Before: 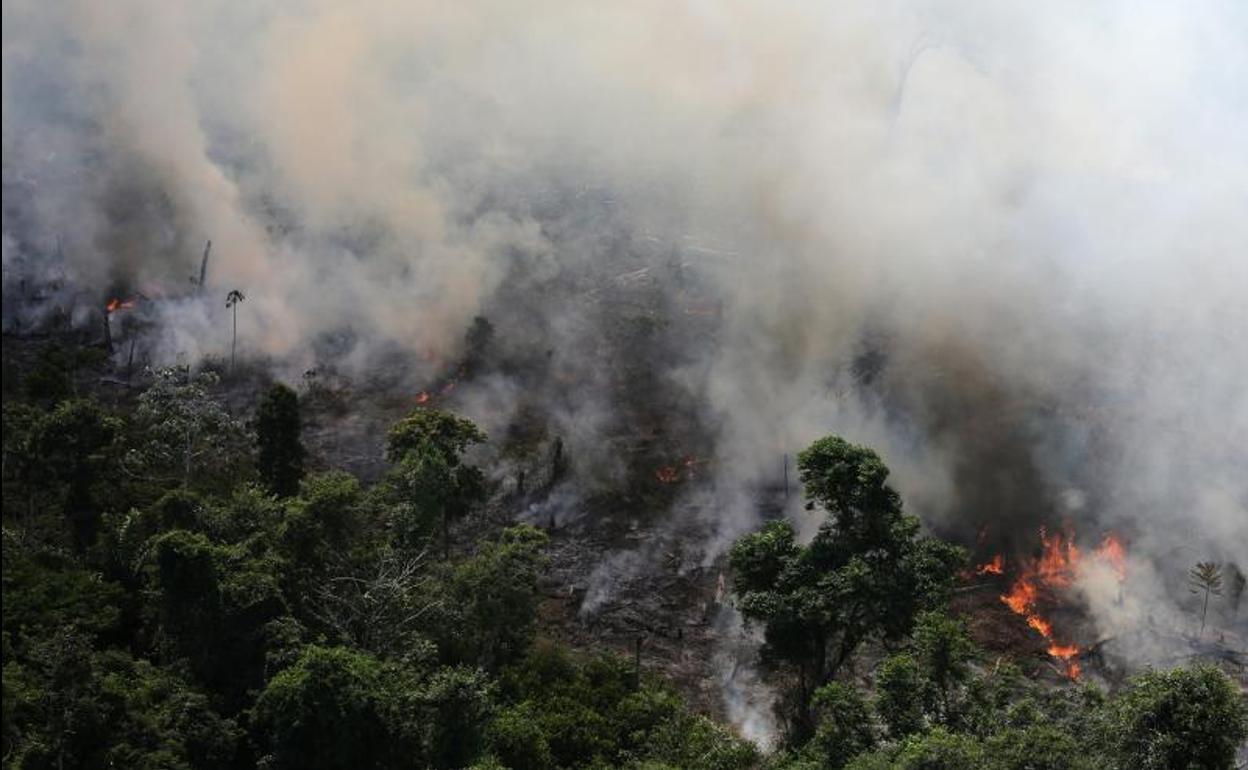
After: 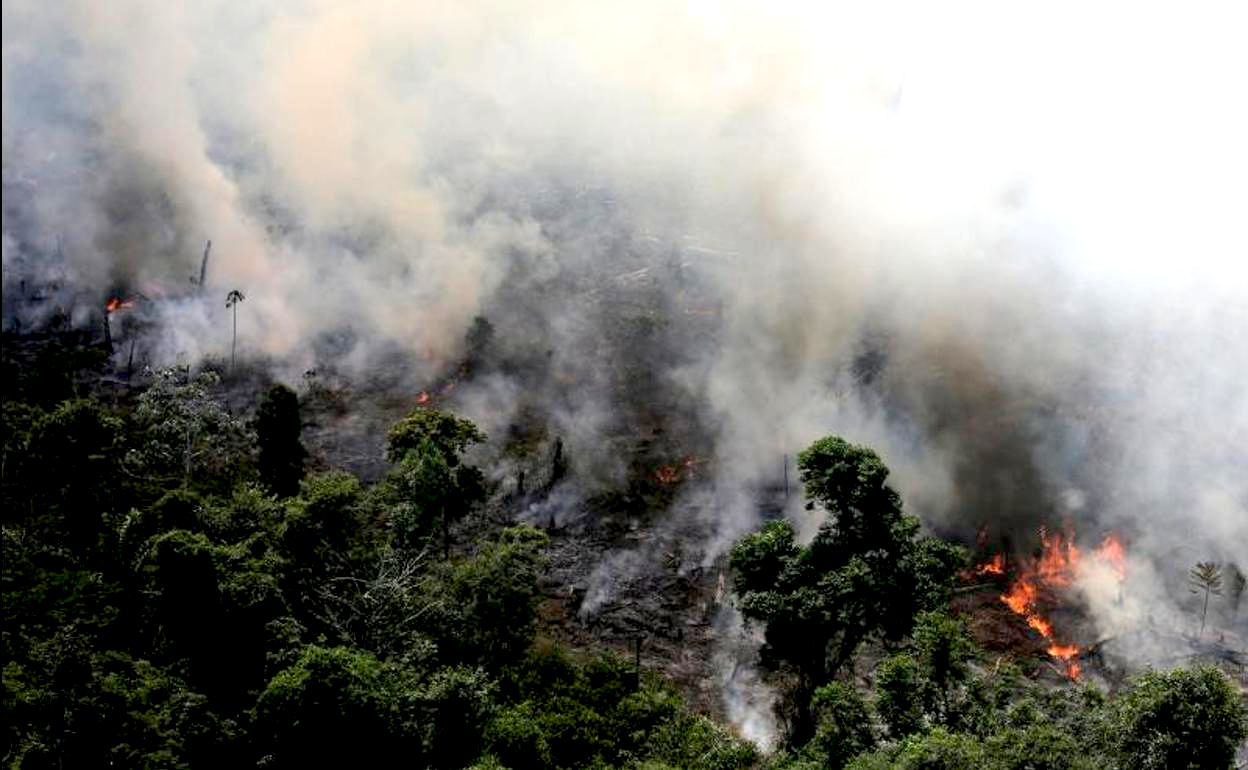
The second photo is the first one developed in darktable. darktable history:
exposure: black level correction 0.011, exposure 0.703 EV, compensate highlight preservation false
